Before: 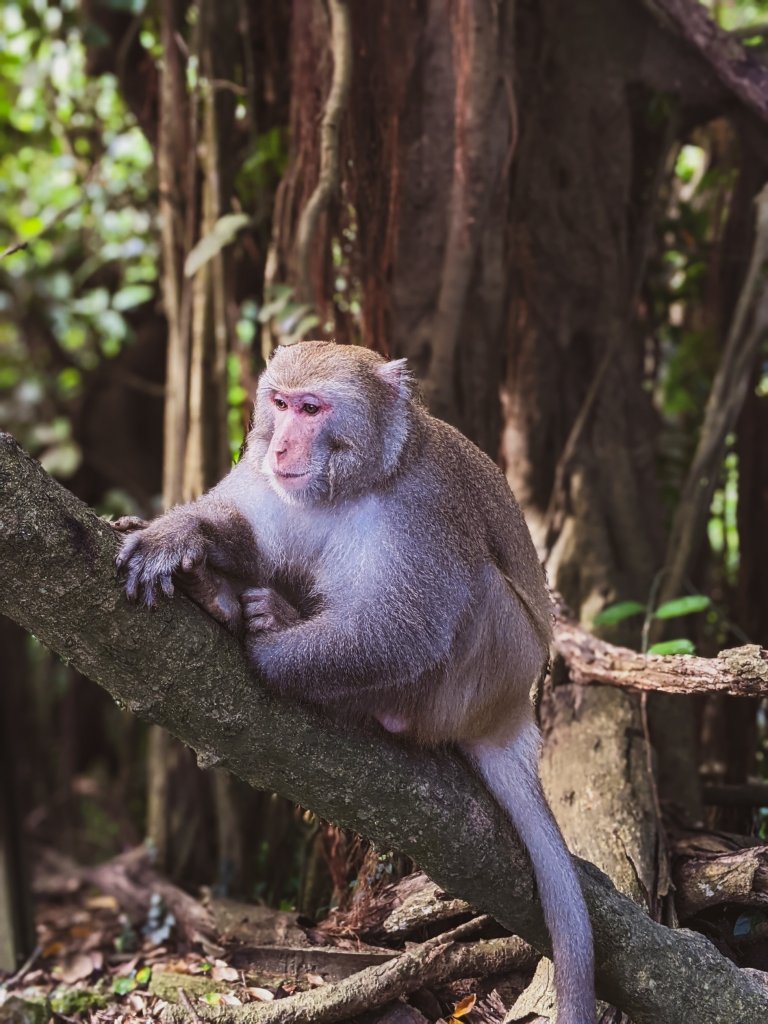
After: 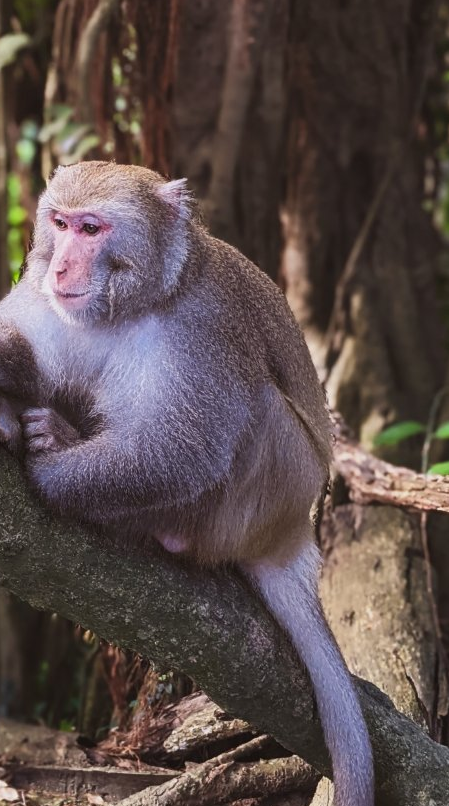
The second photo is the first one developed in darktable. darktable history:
crop and rotate: left 28.72%, top 17.602%, right 12.738%, bottom 3.6%
